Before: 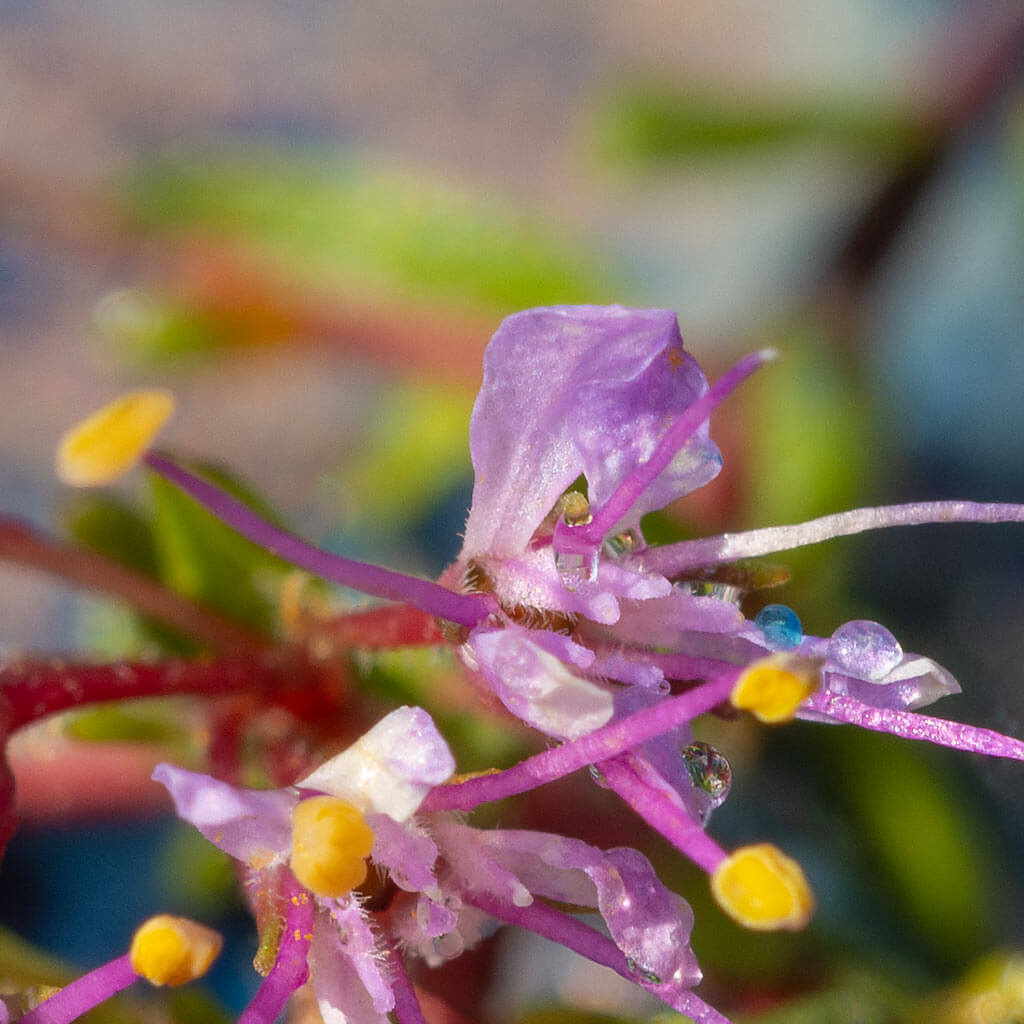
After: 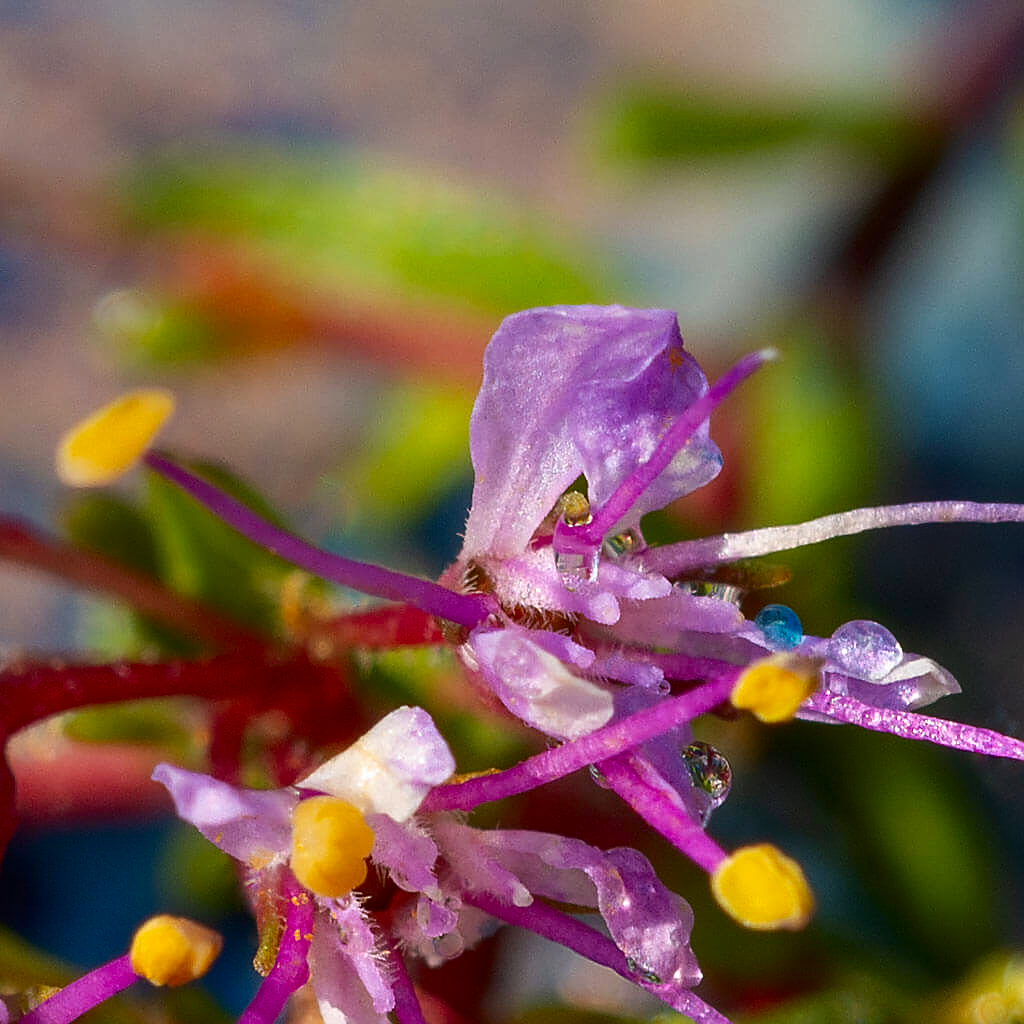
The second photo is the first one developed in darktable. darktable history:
contrast brightness saturation: contrast 0.12, brightness -0.12, saturation 0.2
sharpen: on, module defaults
